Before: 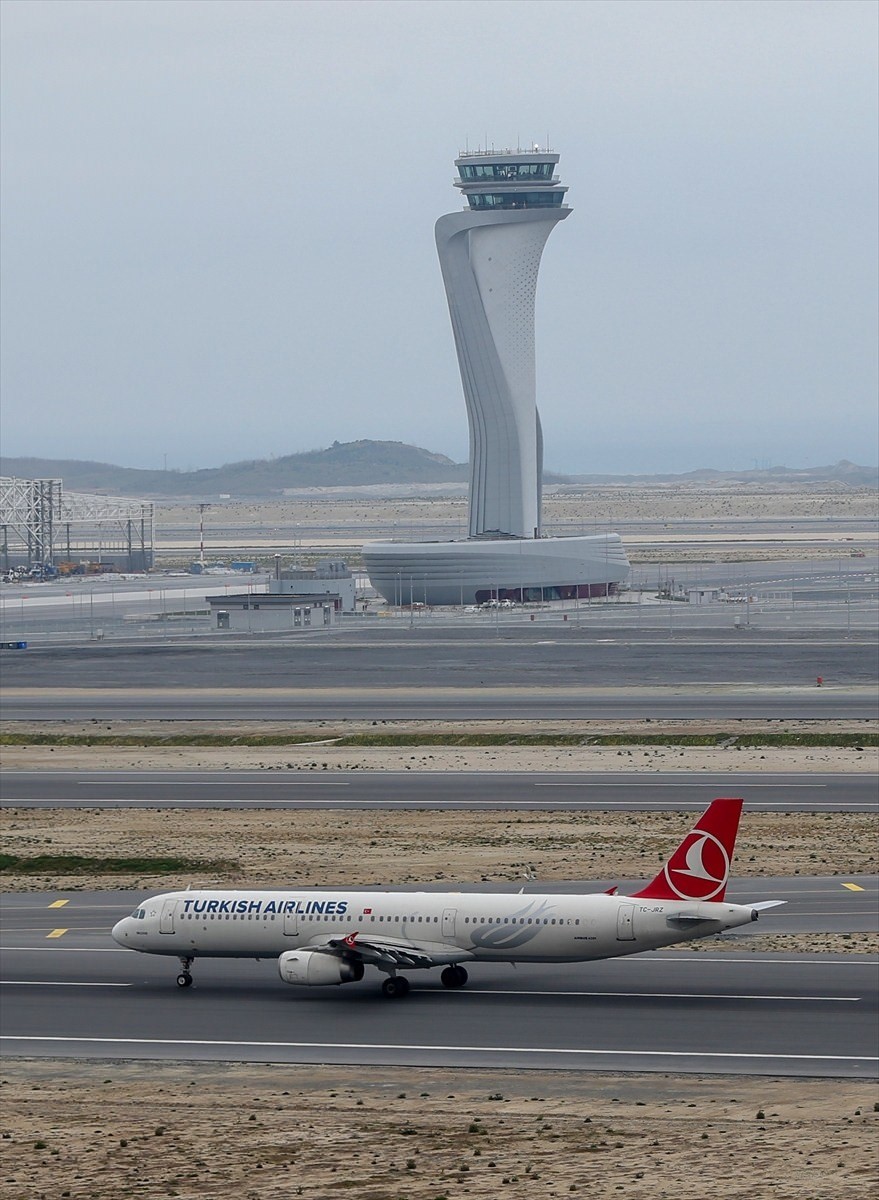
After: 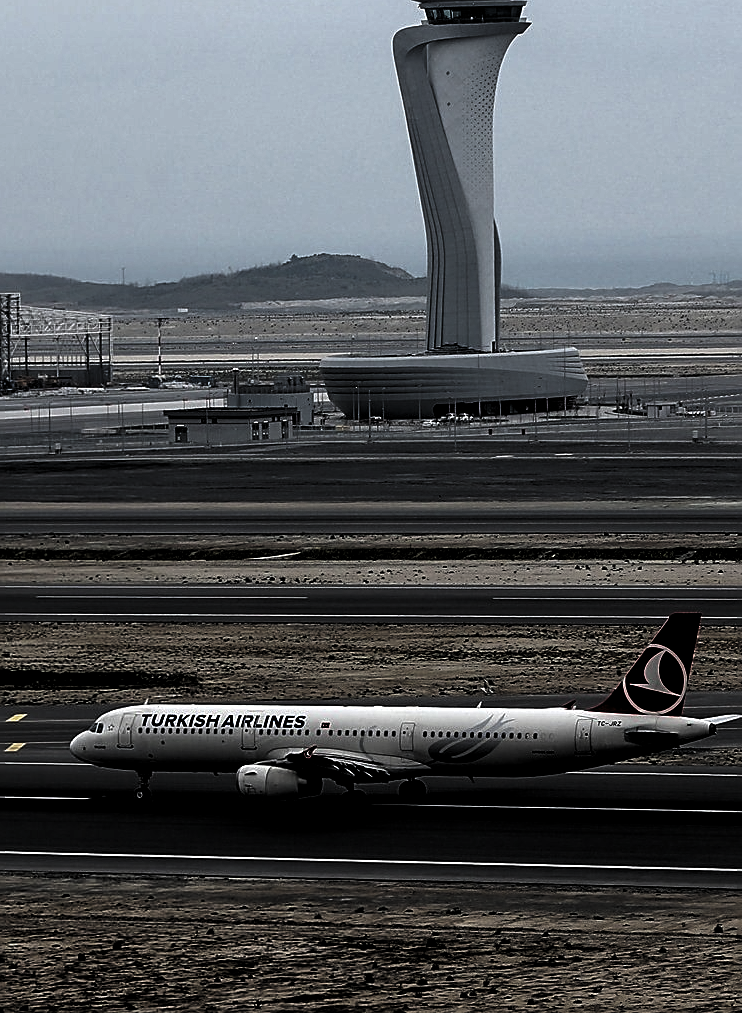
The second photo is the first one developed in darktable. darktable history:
levels: mode automatic, black 8.58%, gray 59.42%, levels [0, 0.445, 1]
exposure: black level correction 0, exposure 0.5 EV, compensate exposure bias true, compensate highlight preservation false
sharpen: on, module defaults
crop and rotate: left 4.842%, top 15.51%, right 10.668%
